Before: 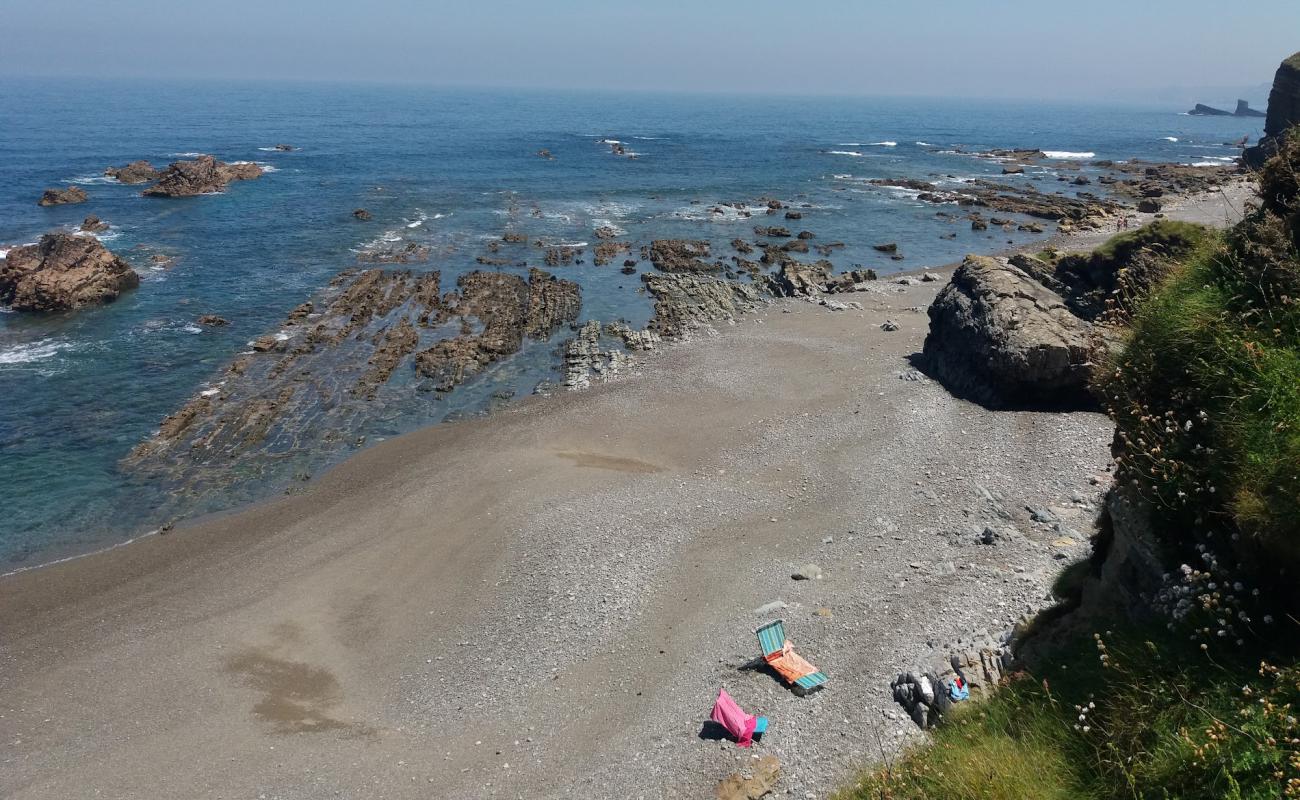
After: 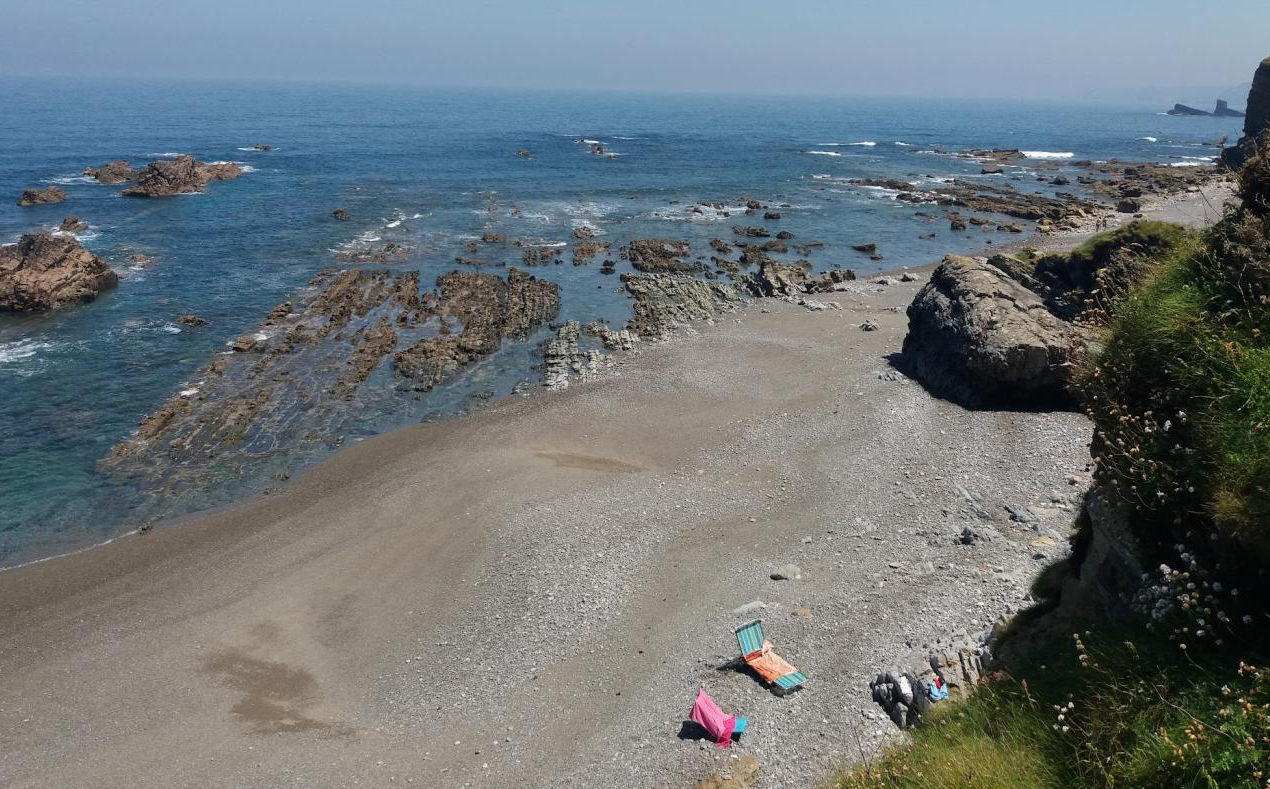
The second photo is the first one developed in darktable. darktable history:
crop and rotate: left 1.663%, right 0.641%, bottom 1.311%
